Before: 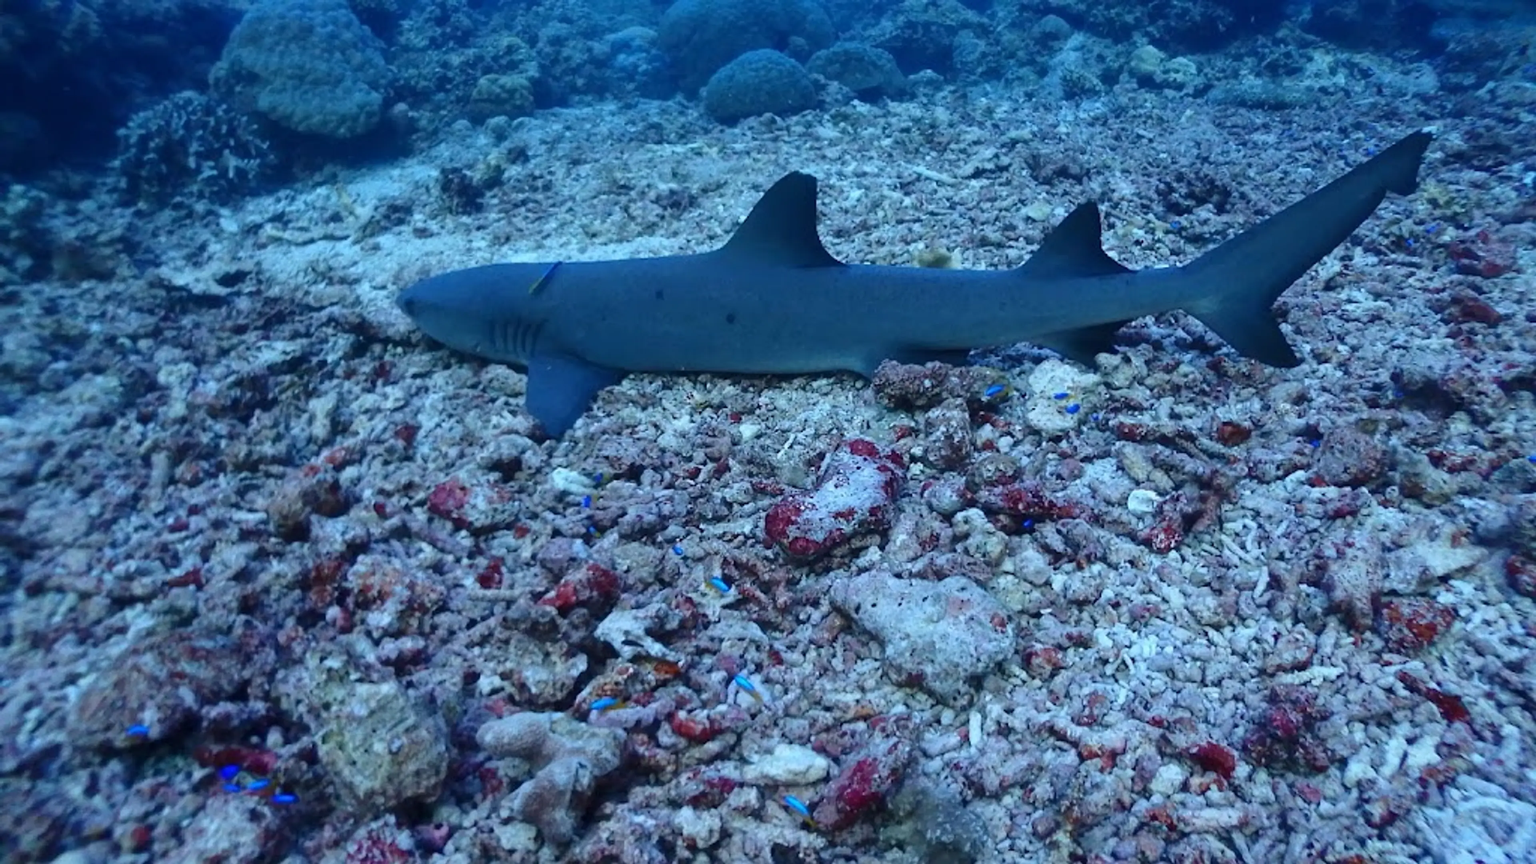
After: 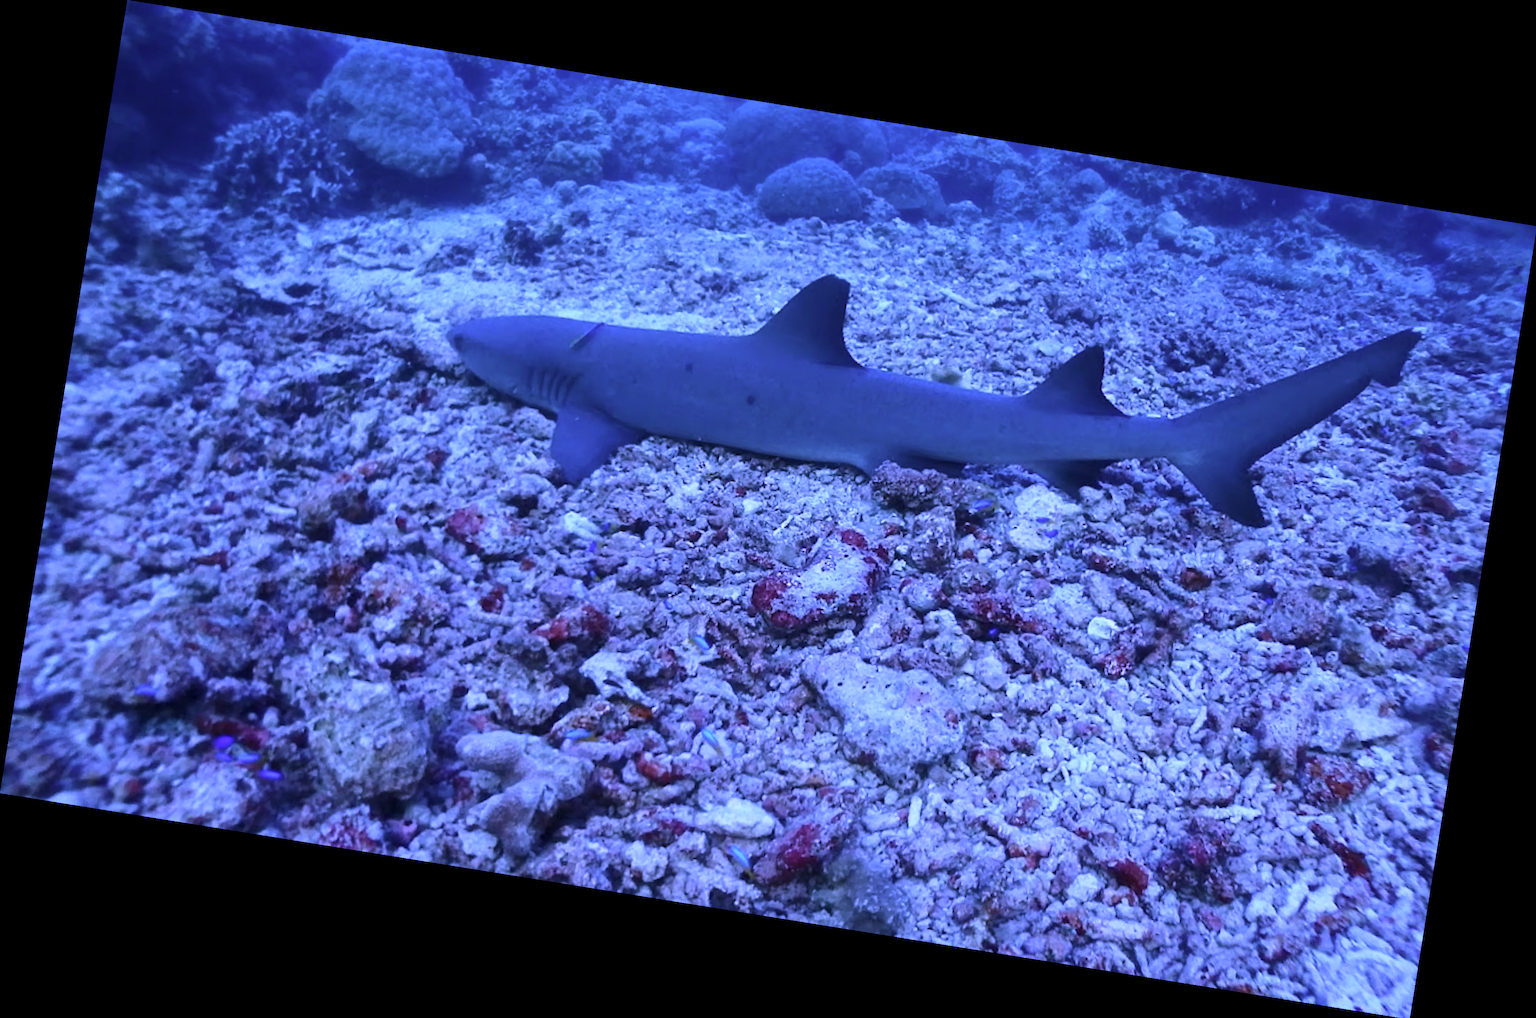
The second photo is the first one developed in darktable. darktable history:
rotate and perspective: rotation 9.12°, automatic cropping off
contrast brightness saturation: saturation -0.17
white balance: red 0.98, blue 1.61
